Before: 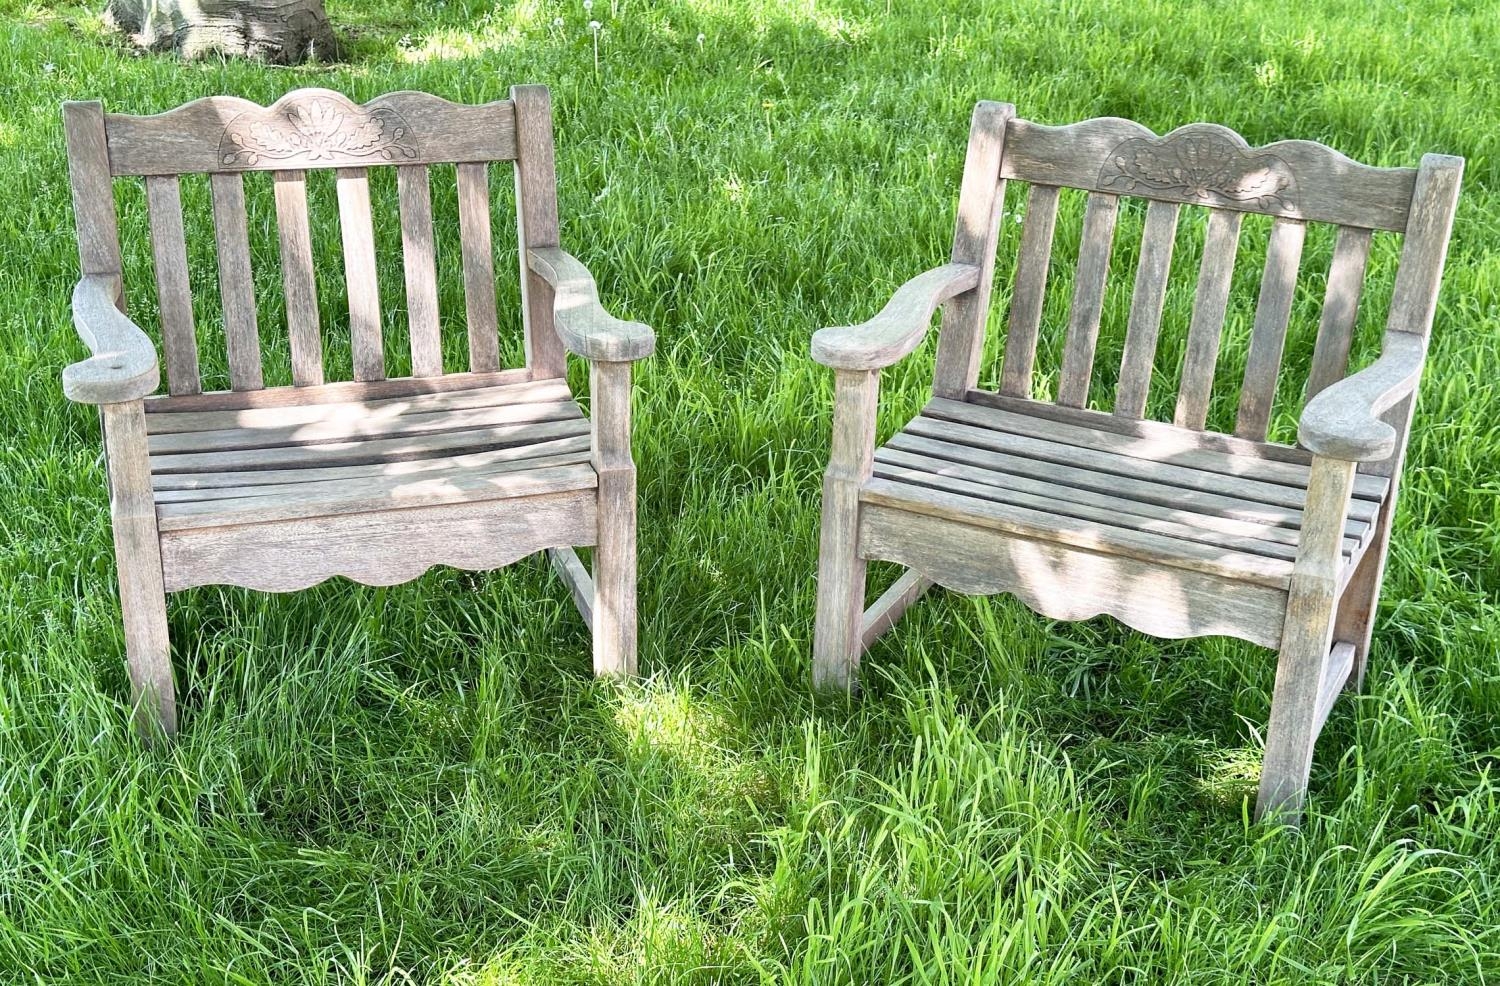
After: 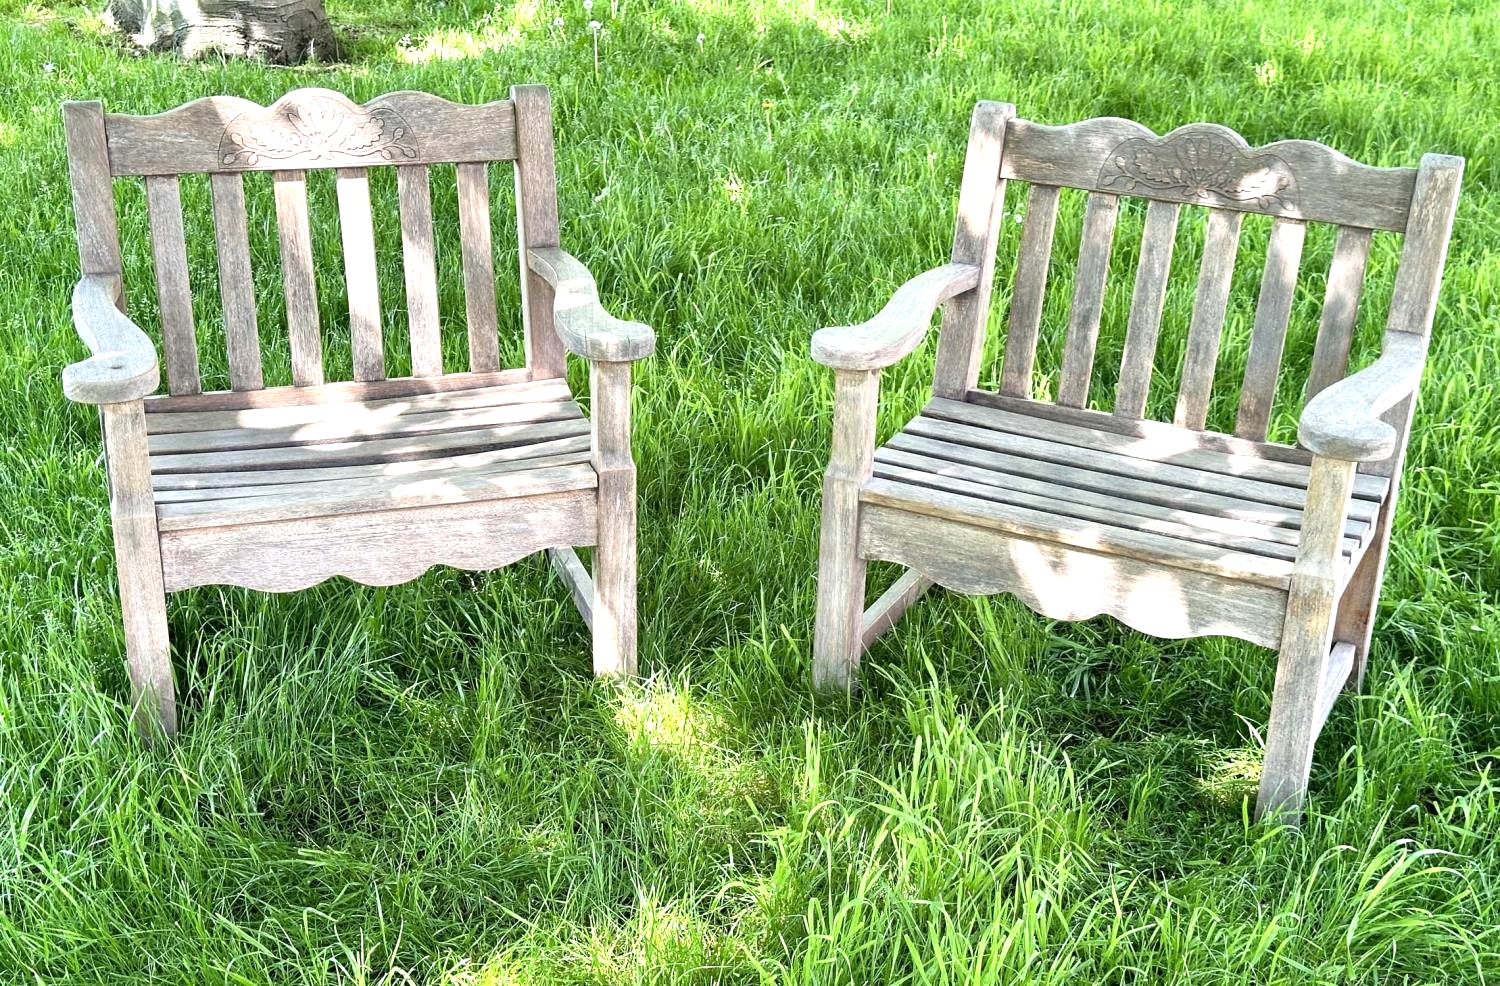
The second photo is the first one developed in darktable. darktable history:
tone equalizer: -8 EV -0.455 EV, -7 EV -0.391 EV, -6 EV -0.369 EV, -5 EV -0.233 EV, -3 EV 0.188 EV, -2 EV 0.32 EV, -1 EV 0.387 EV, +0 EV 0.394 EV
